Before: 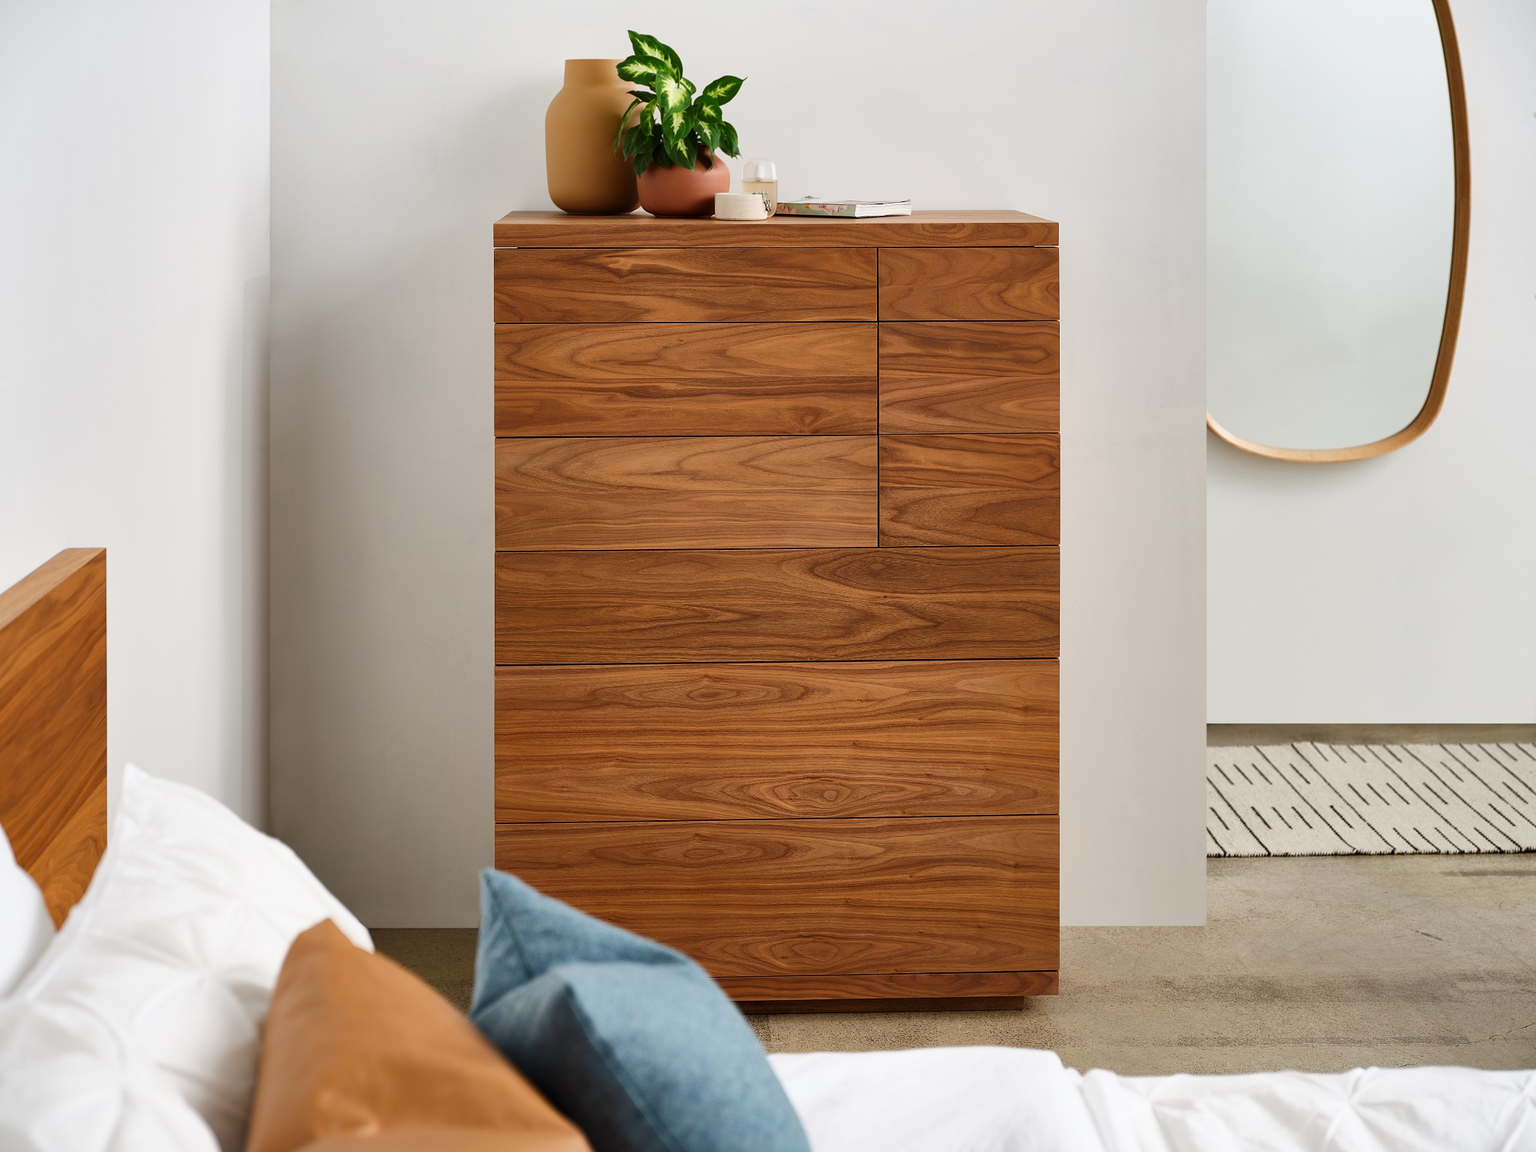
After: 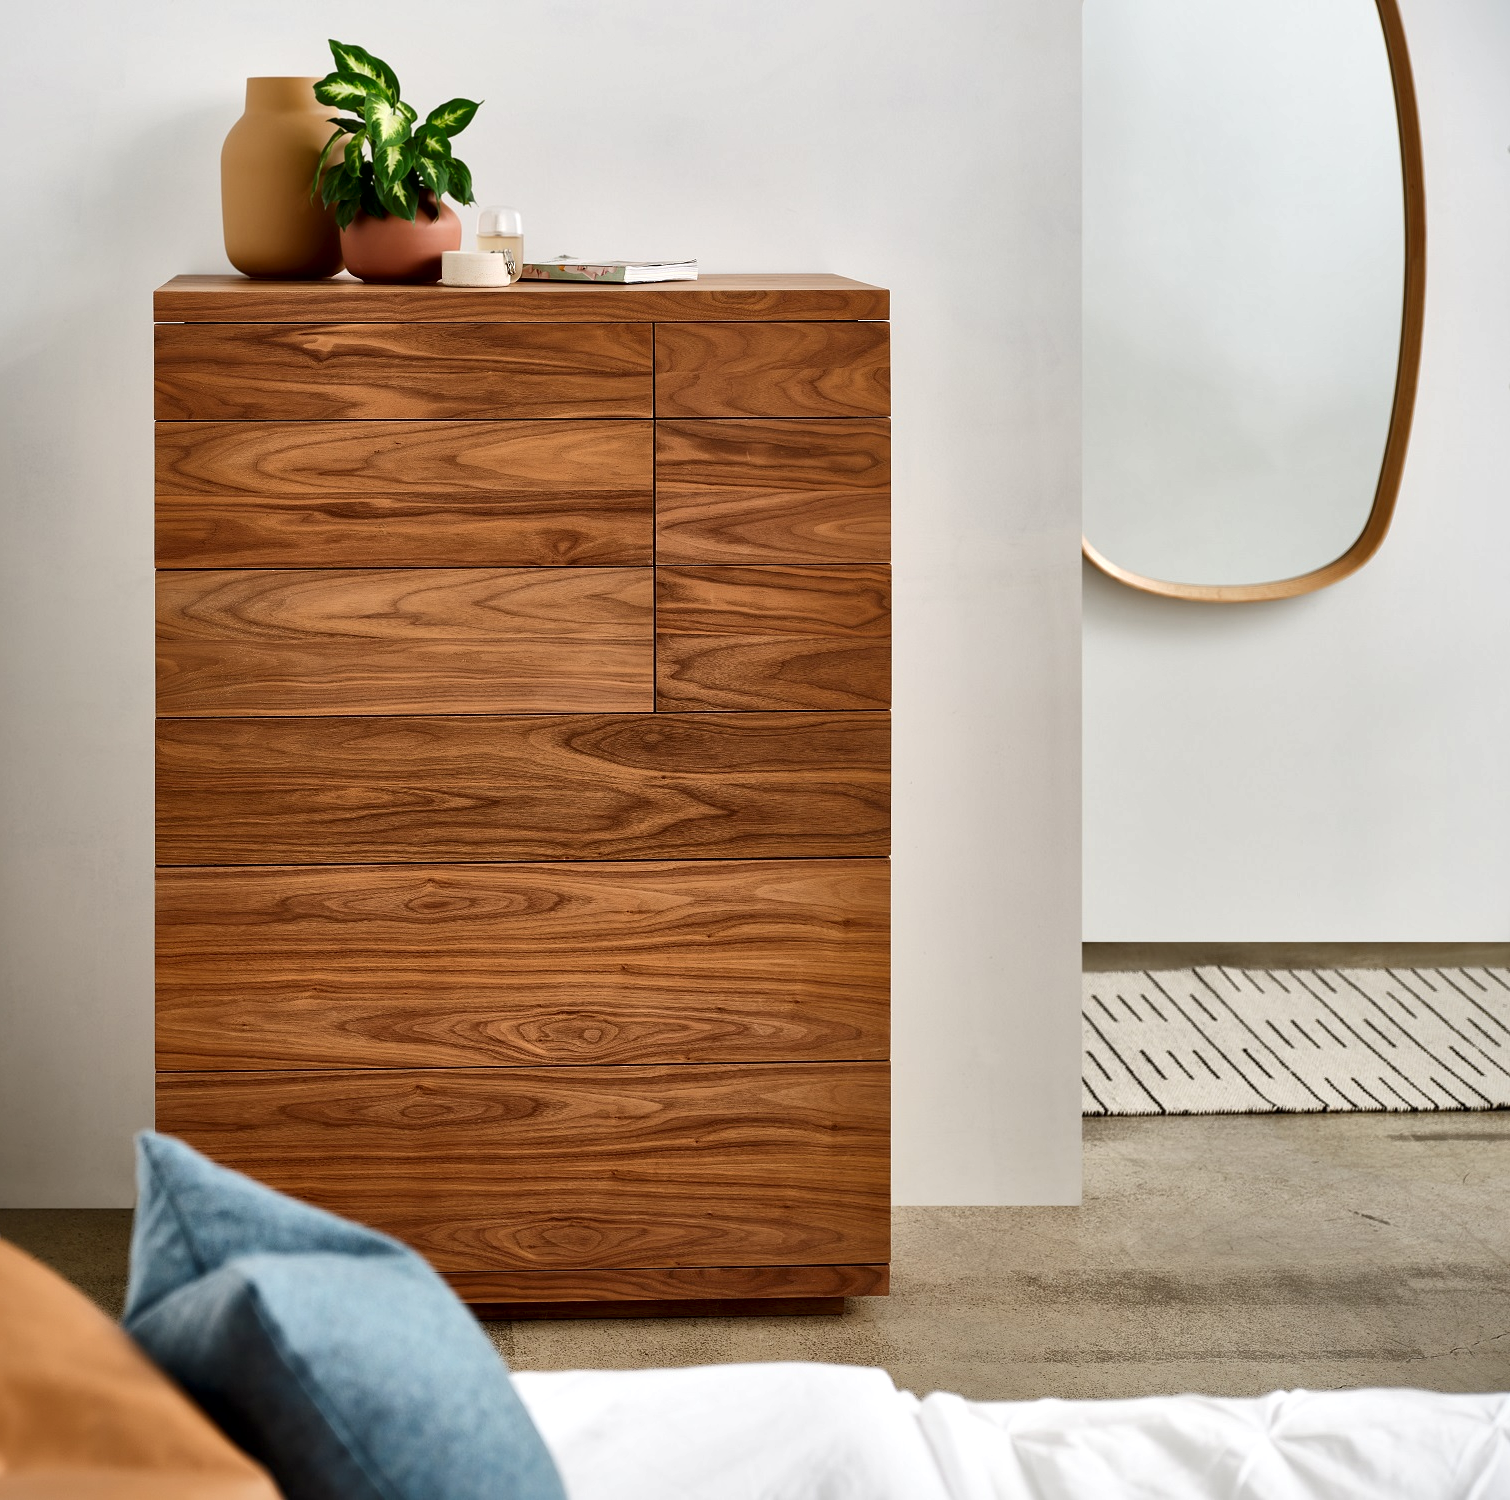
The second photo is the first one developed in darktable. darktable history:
local contrast: mode bilateral grid, contrast 25, coarseness 60, detail 152%, midtone range 0.2
crop and rotate: left 24.48%
